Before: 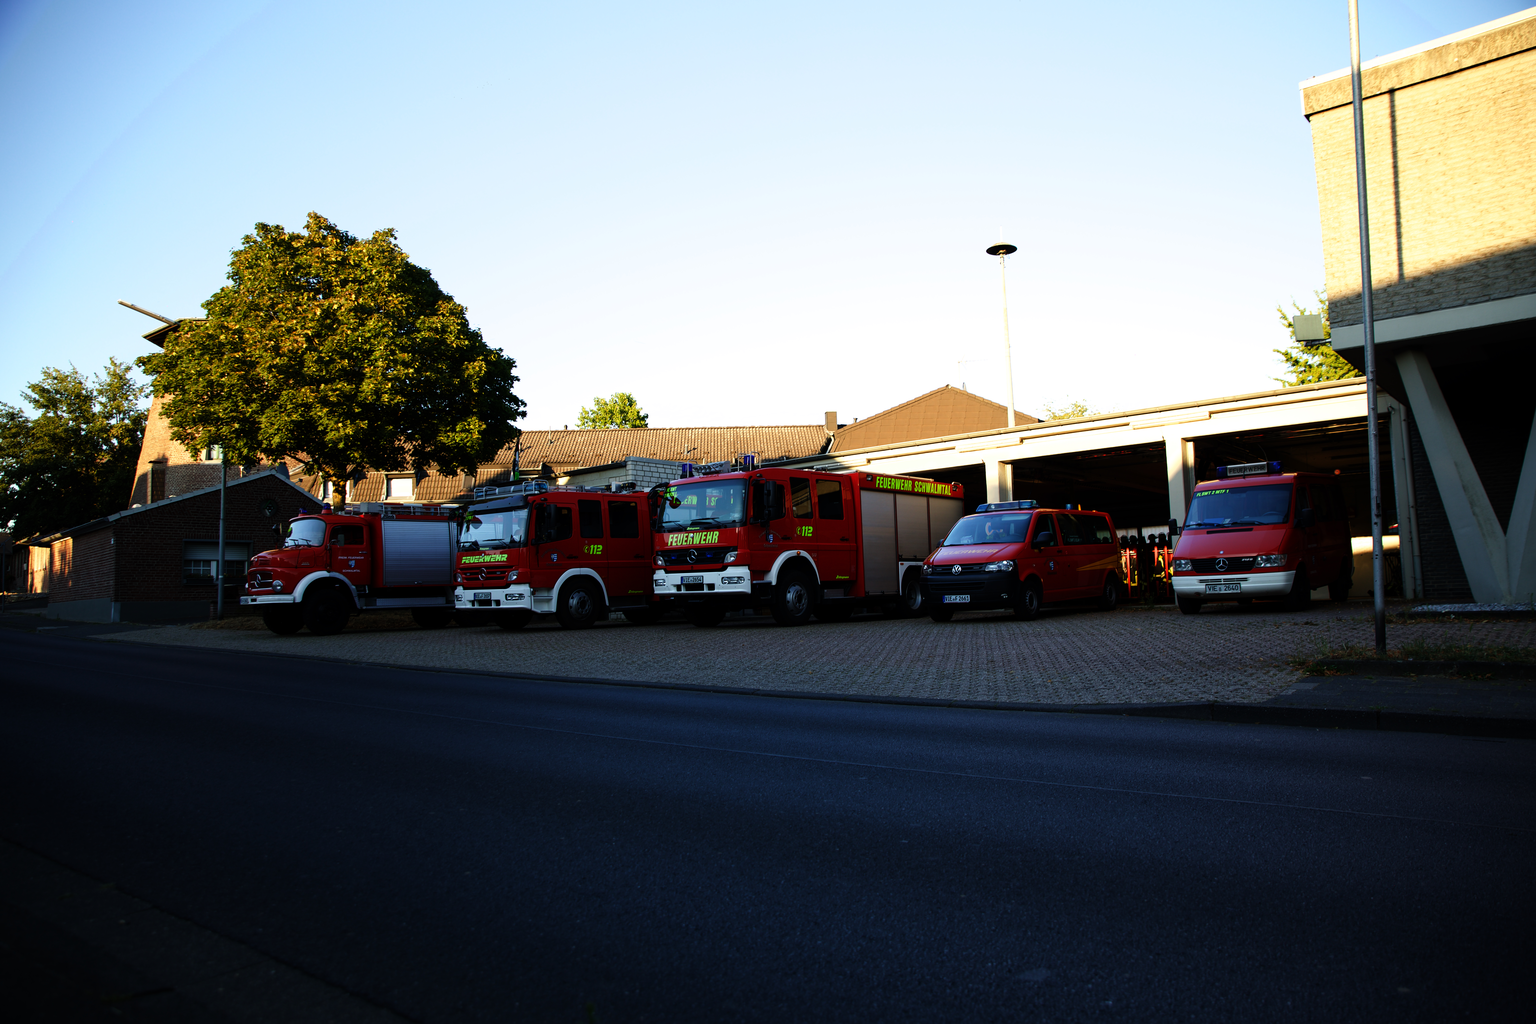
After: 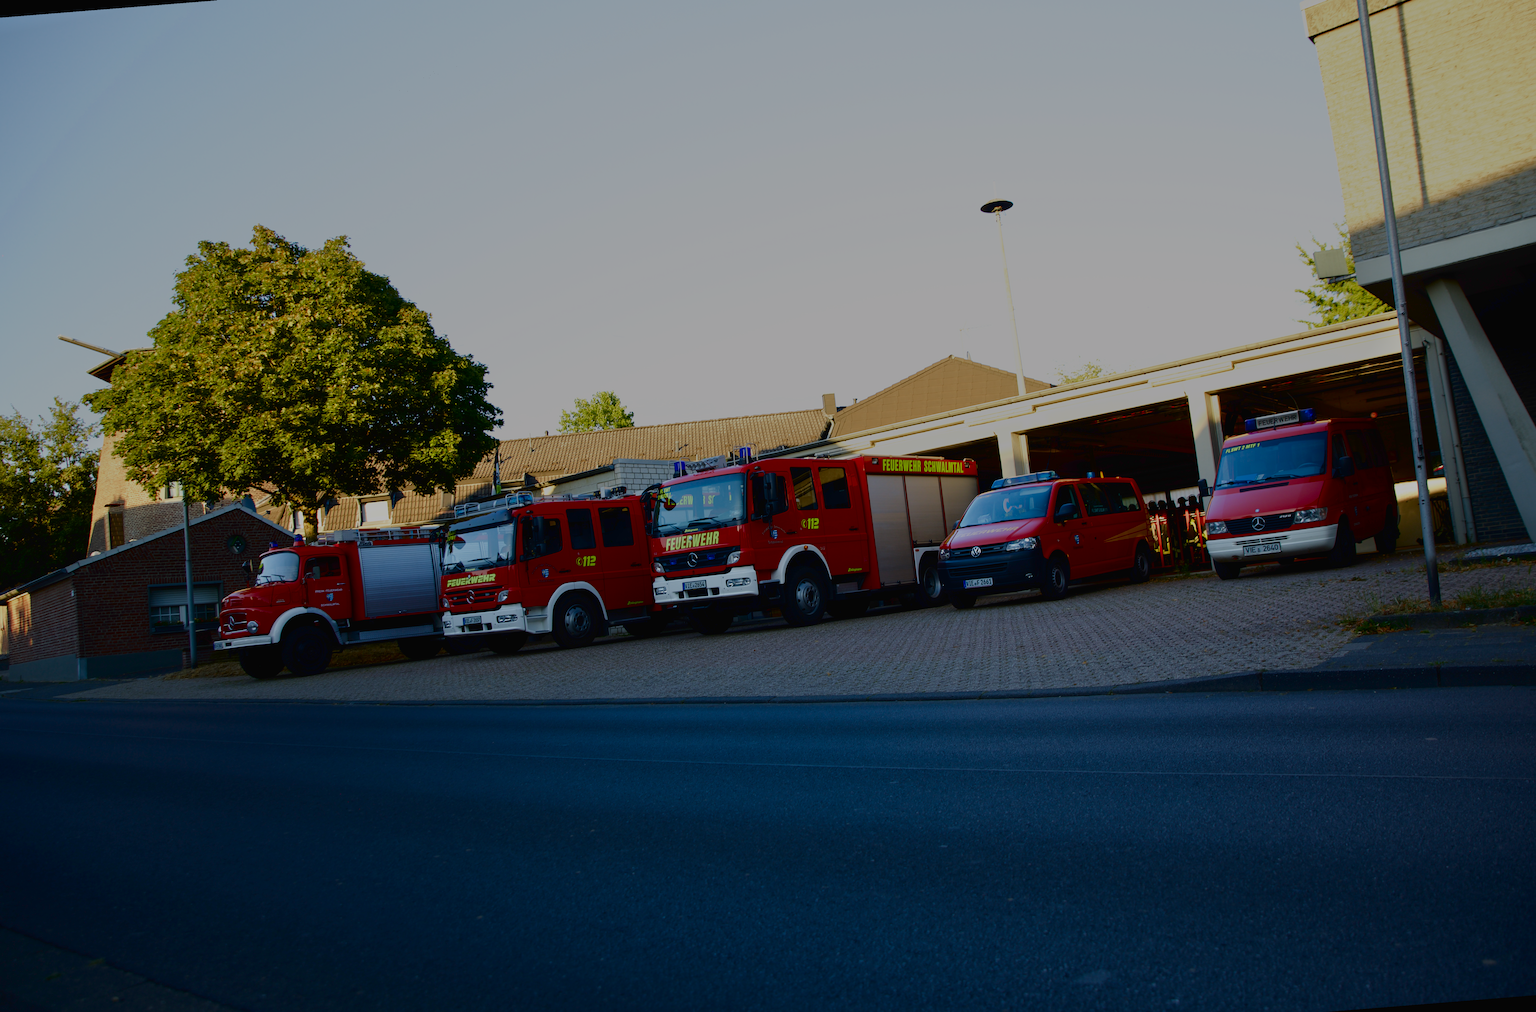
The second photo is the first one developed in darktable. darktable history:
exposure: black level correction 0.001, exposure 0.5 EV, compensate exposure bias true, compensate highlight preservation false
rotate and perspective: rotation -4.57°, crop left 0.054, crop right 0.944, crop top 0.087, crop bottom 0.914
tone curve: curves: ch0 [(0, 0.013) (0.074, 0.044) (0.251, 0.234) (0.472, 0.511) (0.63, 0.752) (0.746, 0.866) (0.899, 0.956) (1, 1)]; ch1 [(0, 0) (0.08, 0.08) (0.347, 0.394) (0.455, 0.441) (0.5, 0.5) (0.517, 0.53) (0.563, 0.611) (0.617, 0.682) (0.756, 0.788) (0.92, 0.92) (1, 1)]; ch2 [(0, 0) (0.096, 0.056) (0.304, 0.204) (0.5, 0.5) (0.539, 0.575) (0.597, 0.644) (0.92, 0.92) (1, 1)], color space Lab, independent channels, preserve colors none
tone equalizer: -8 EV -2 EV, -7 EV -2 EV, -6 EV -2 EV, -5 EV -2 EV, -4 EV -2 EV, -3 EV -2 EV, -2 EV -2 EV, -1 EV -1.63 EV, +0 EV -2 EV
